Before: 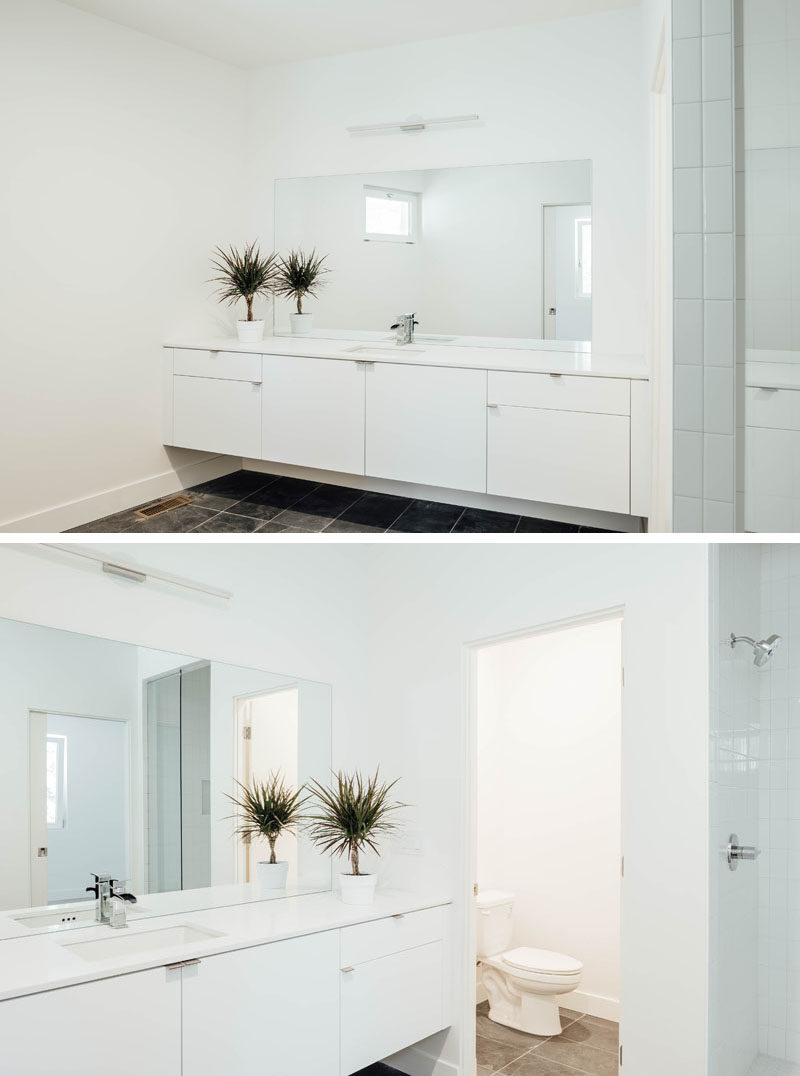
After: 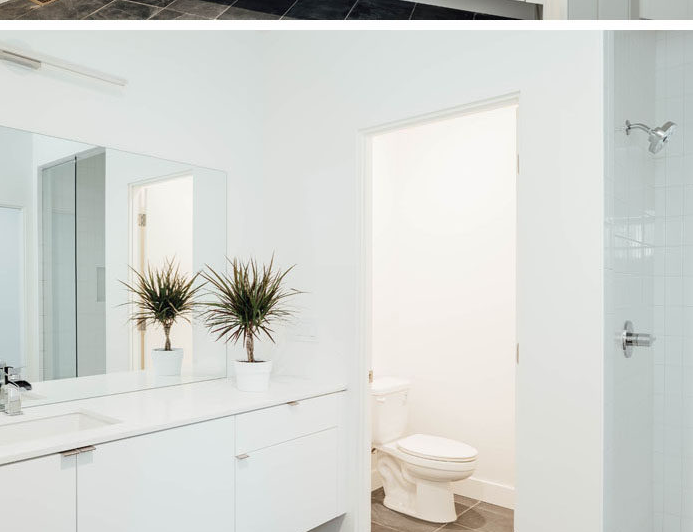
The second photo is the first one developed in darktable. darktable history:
crop and rotate: left 13.285%, top 47.747%, bottom 2.797%
